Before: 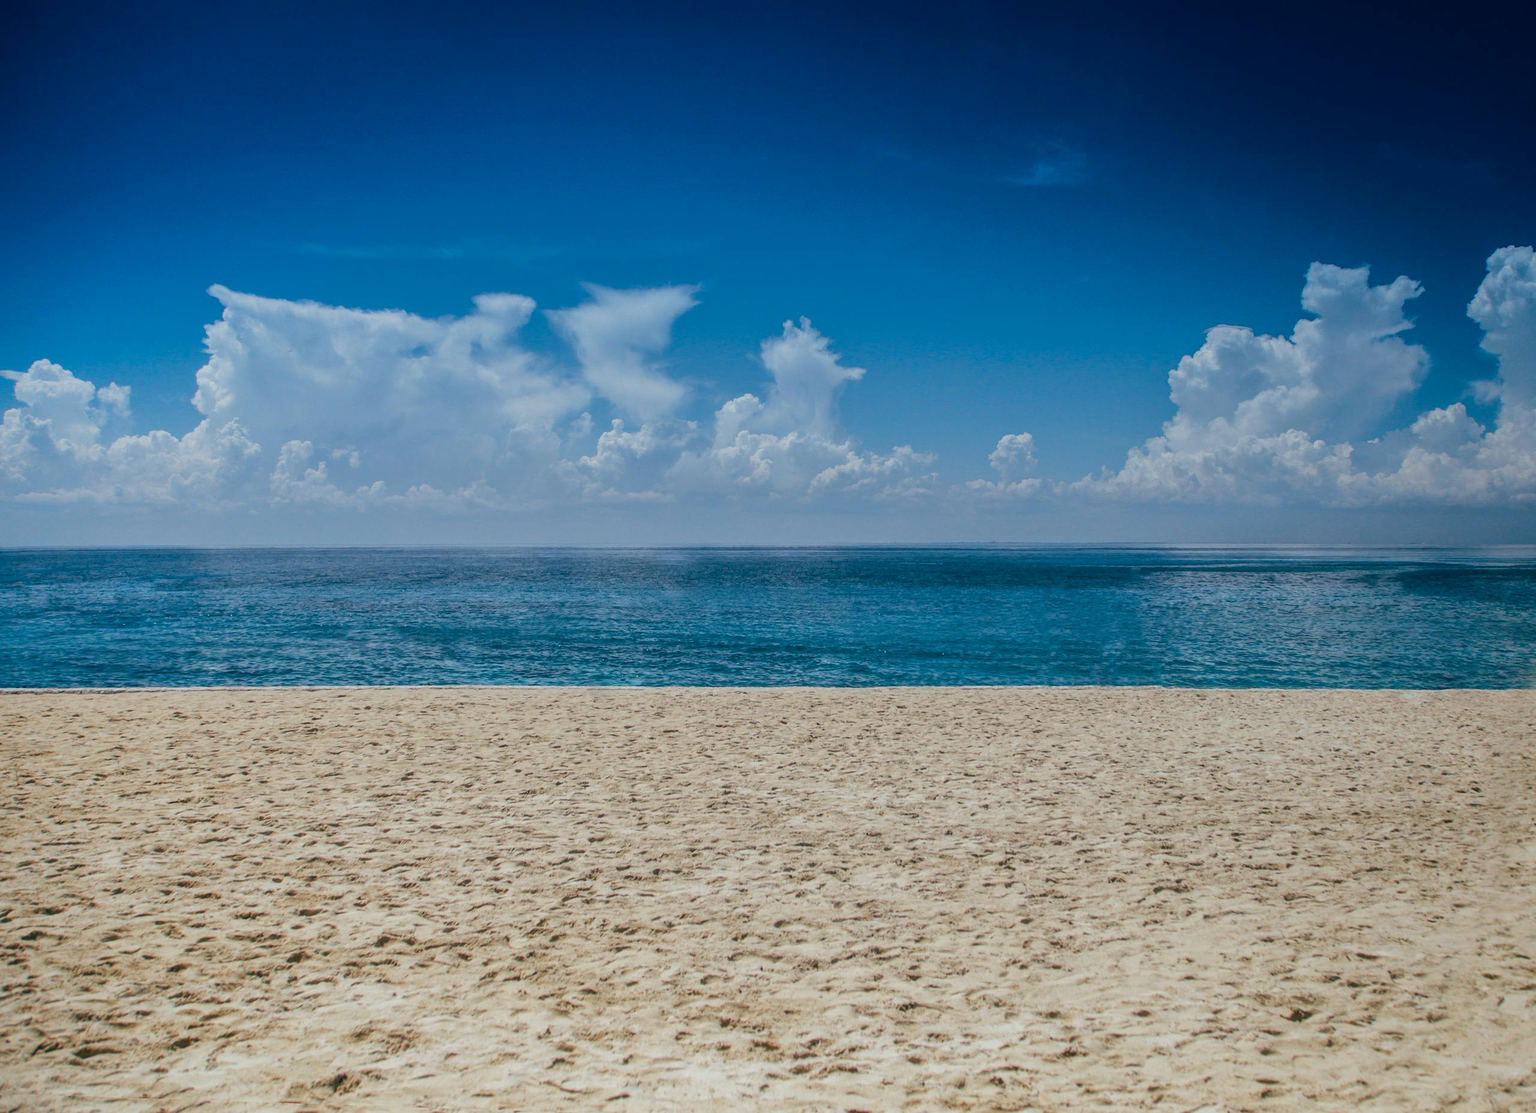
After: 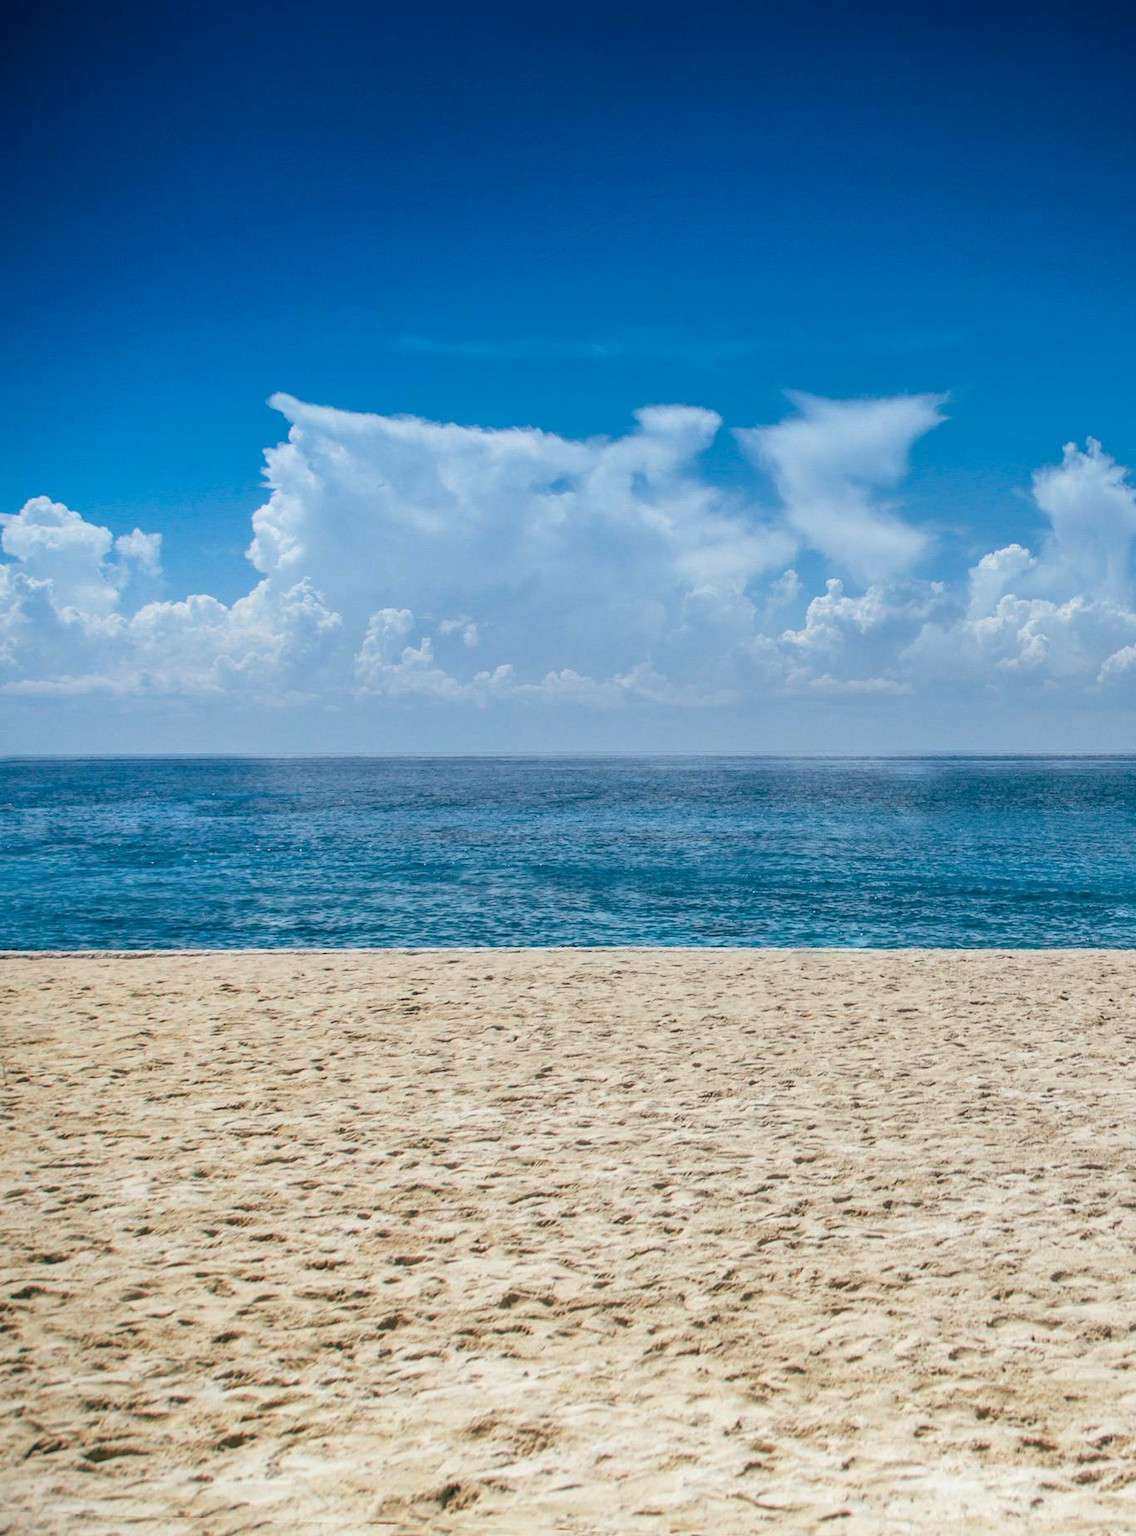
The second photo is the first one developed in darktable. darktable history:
crop: left 0.9%, right 45.512%, bottom 0.081%
tone equalizer: -8 EV -0.451 EV, -7 EV -0.405 EV, -6 EV -0.357 EV, -5 EV -0.222 EV, -3 EV 0.226 EV, -2 EV 0.341 EV, -1 EV 0.398 EV, +0 EV 0.412 EV
